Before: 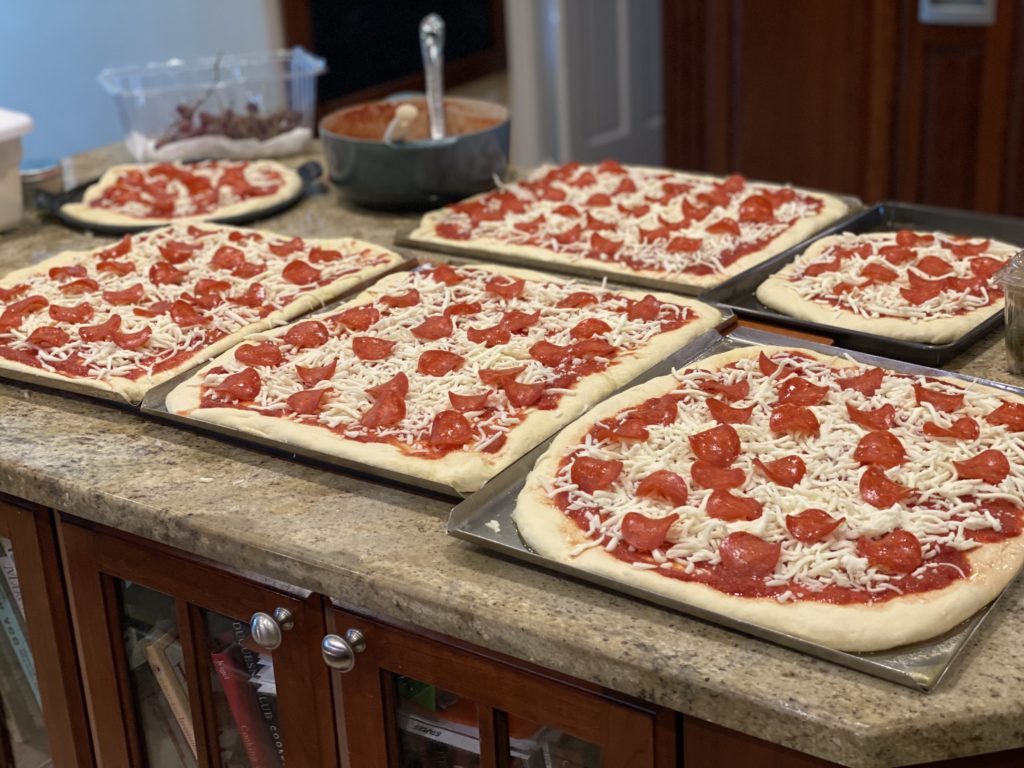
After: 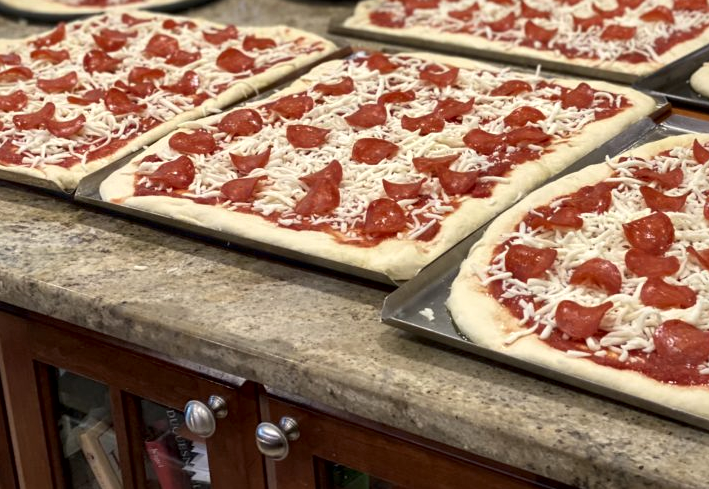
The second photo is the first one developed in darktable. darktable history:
crop: left 6.488%, top 27.668%, right 24.183%, bottom 8.656%
local contrast: mode bilateral grid, contrast 25, coarseness 47, detail 151%, midtone range 0.2
